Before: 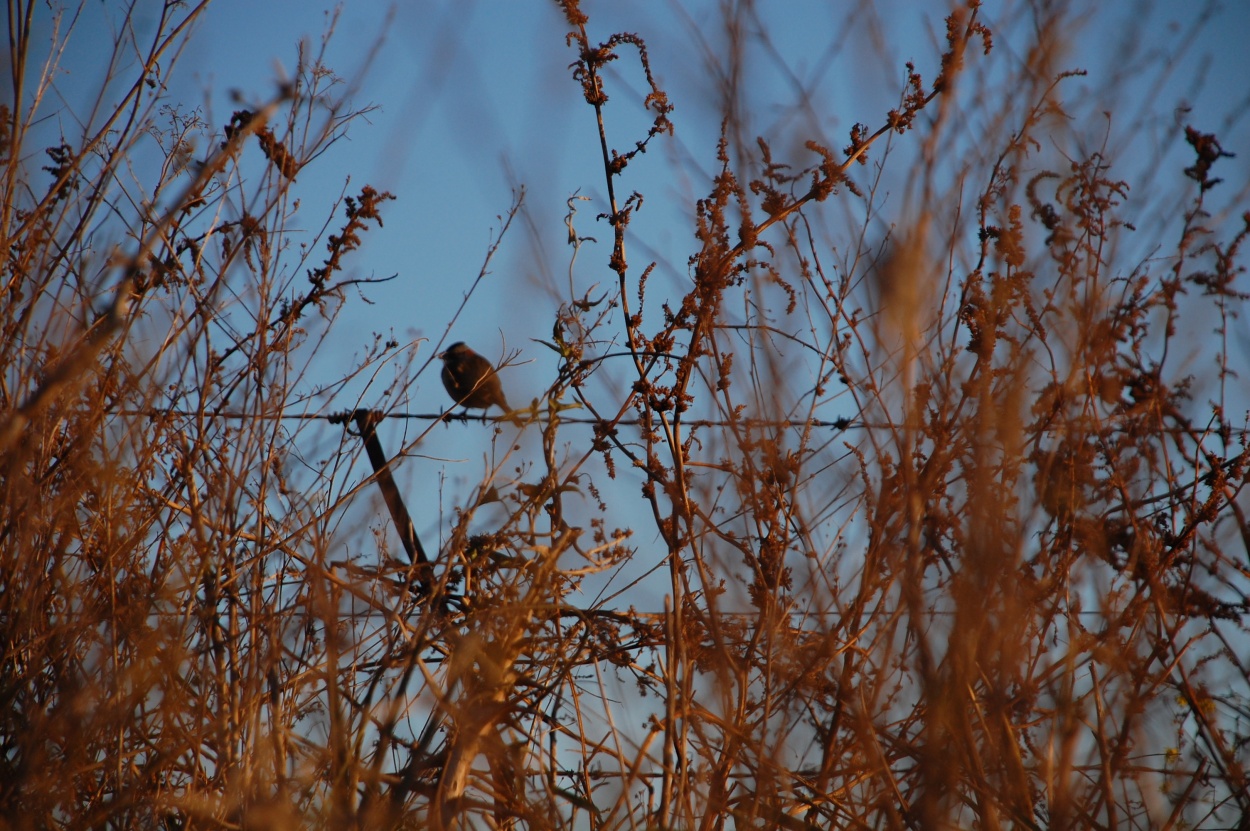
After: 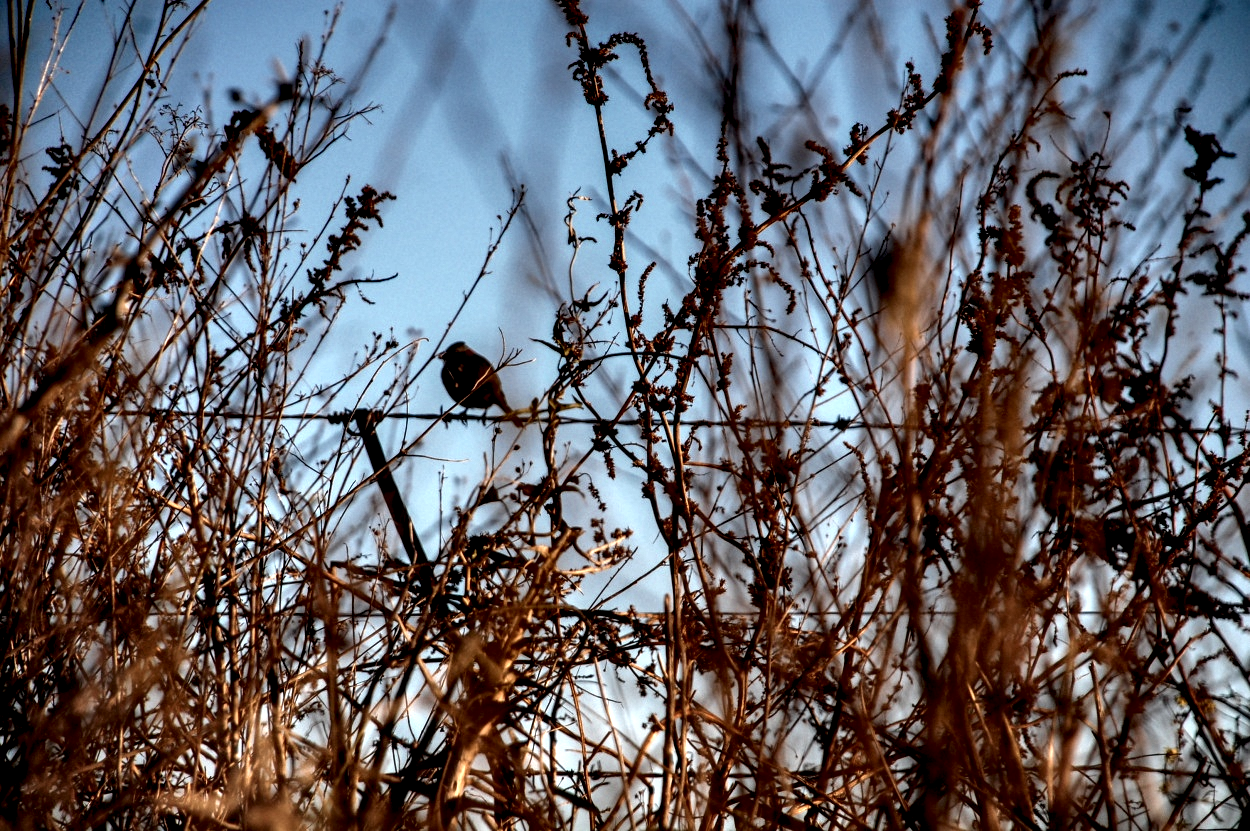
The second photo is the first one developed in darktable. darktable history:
tone equalizer: on, module defaults
local contrast: highlights 115%, shadows 42%, detail 293%
